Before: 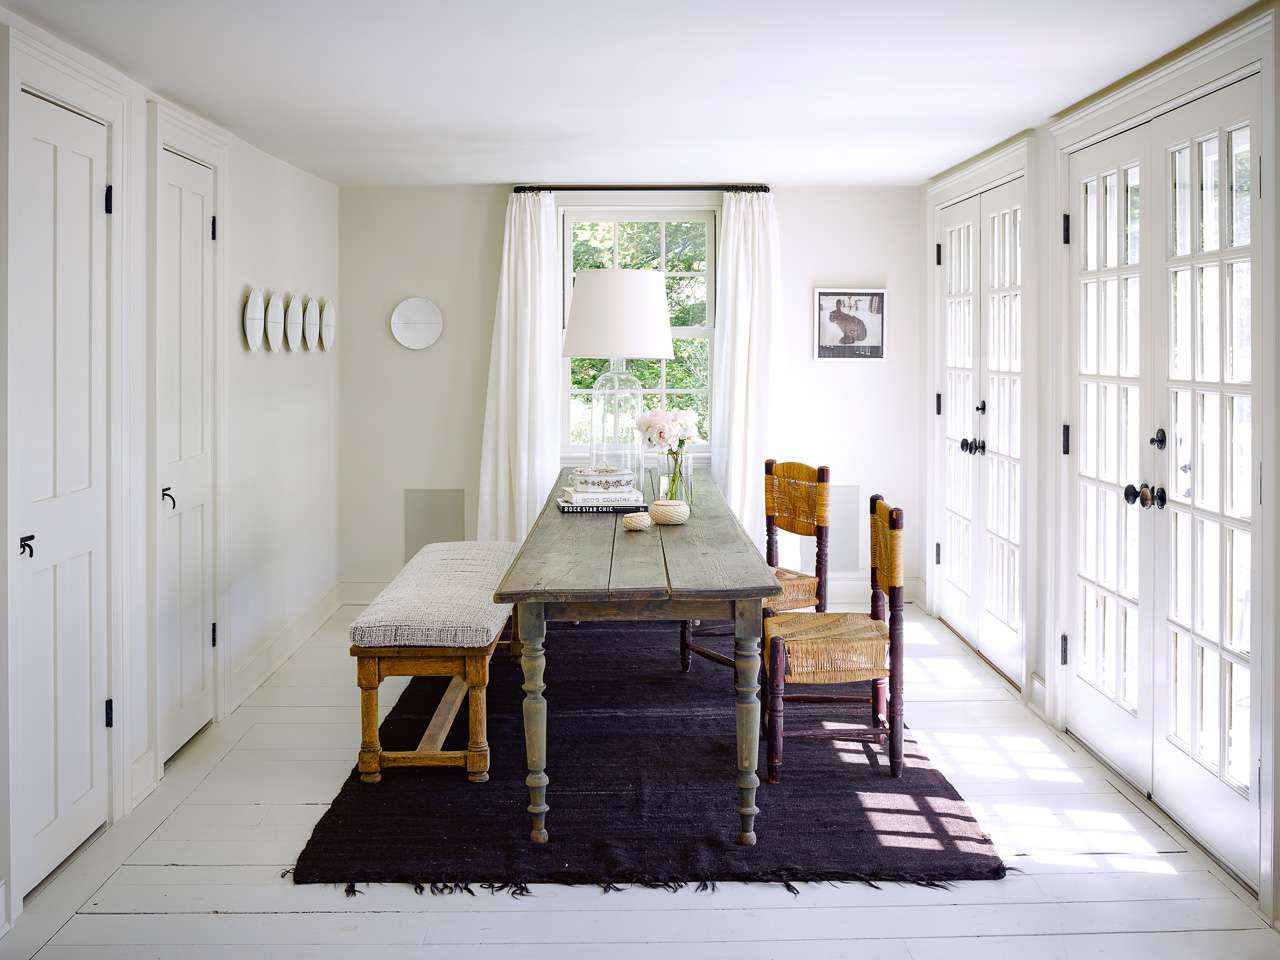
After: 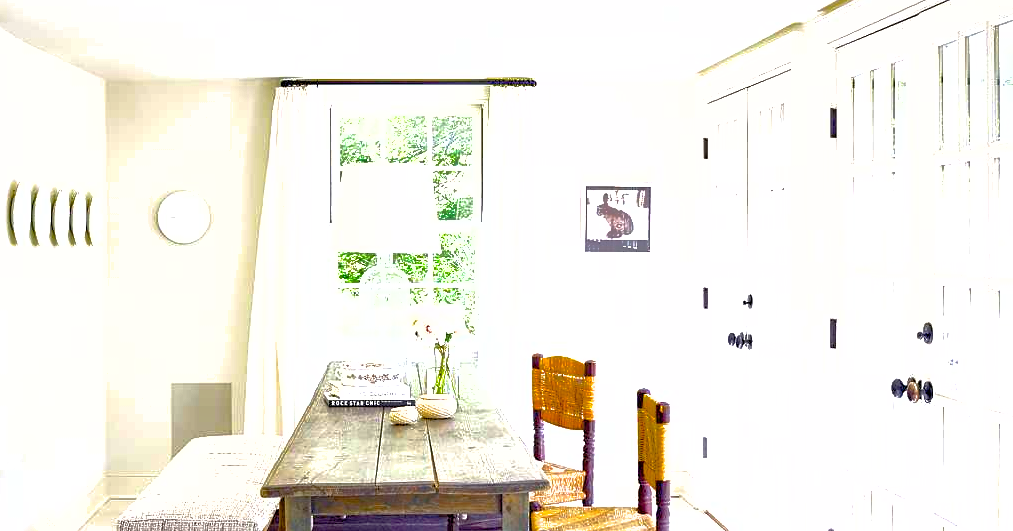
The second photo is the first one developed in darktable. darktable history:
crop: left 18.269%, top 11.119%, right 2.541%, bottom 33.505%
shadows and highlights: on, module defaults
sharpen: amount 0.211
exposure: exposure 0.996 EV, compensate highlight preservation false
color balance rgb: linear chroma grading › global chroma 9.099%, perceptual saturation grading › global saturation 15.228%, perceptual saturation grading › highlights -19.249%, perceptual saturation grading › shadows 19.207%, global vibrance 24.987%, contrast 9.772%
